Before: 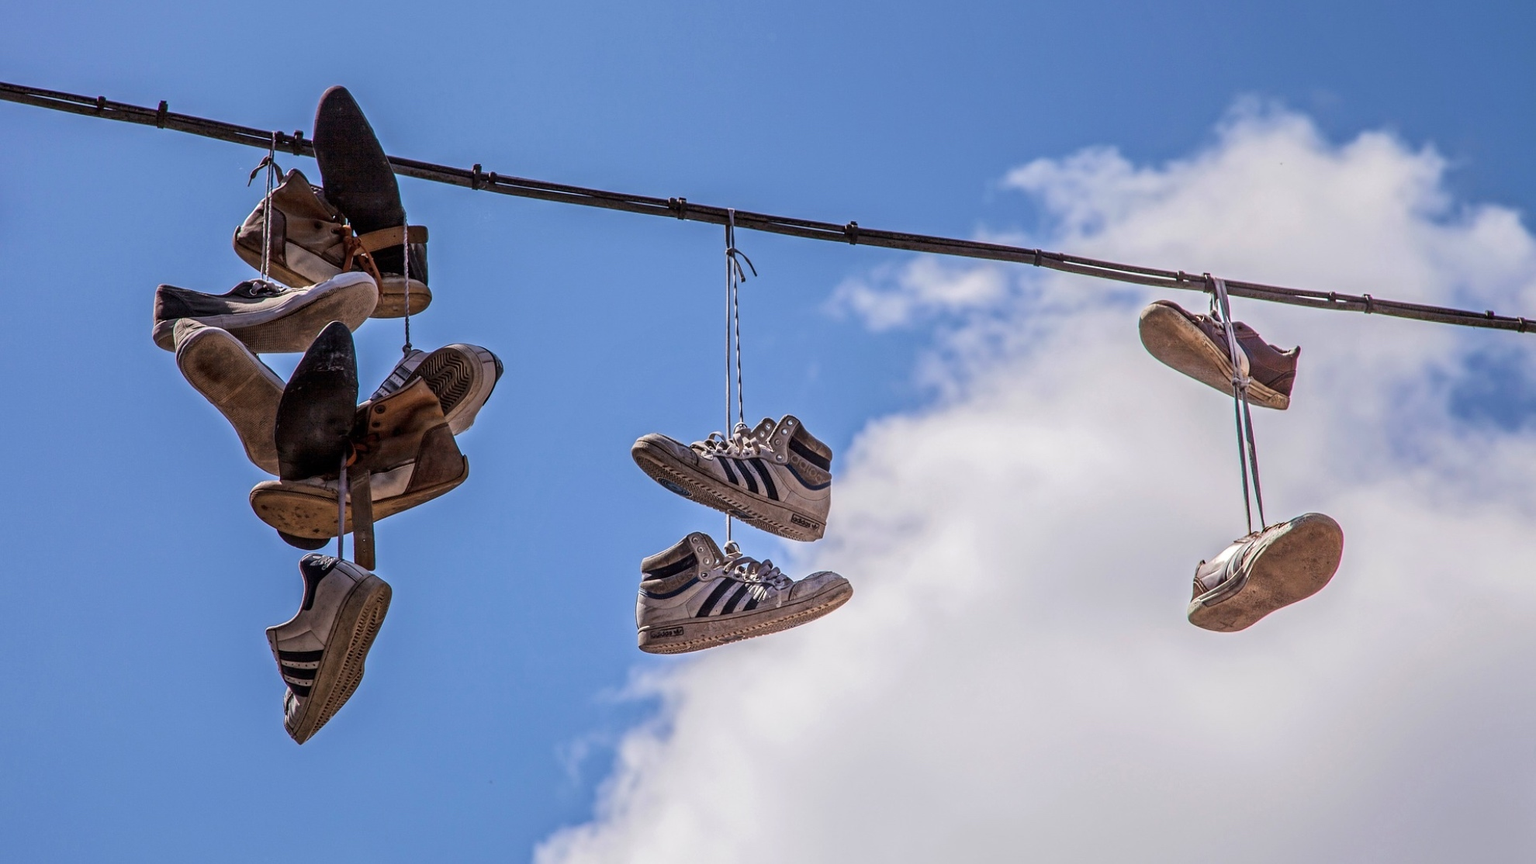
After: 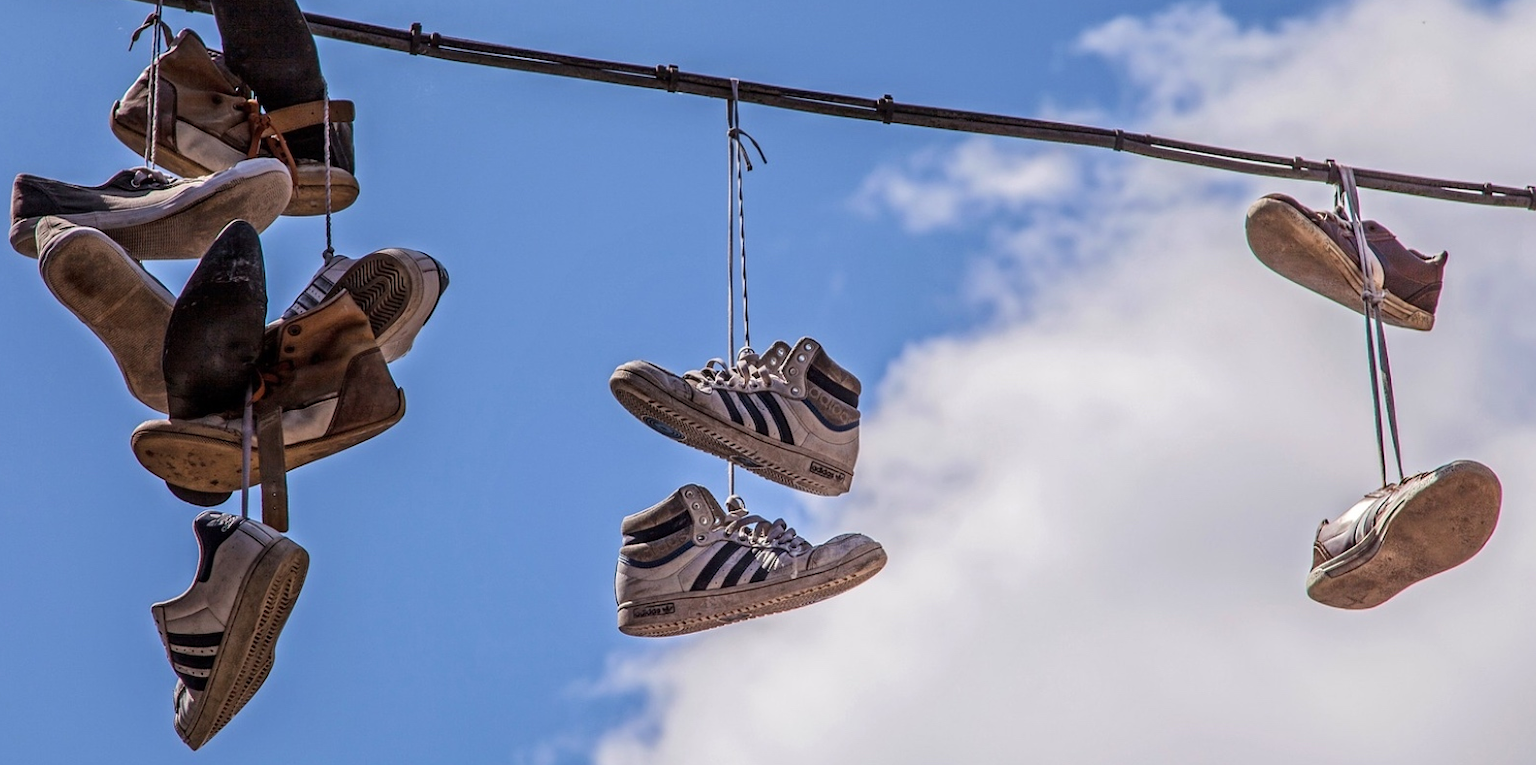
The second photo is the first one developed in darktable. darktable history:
crop: left 9.479%, top 16.962%, right 10.699%, bottom 12.336%
